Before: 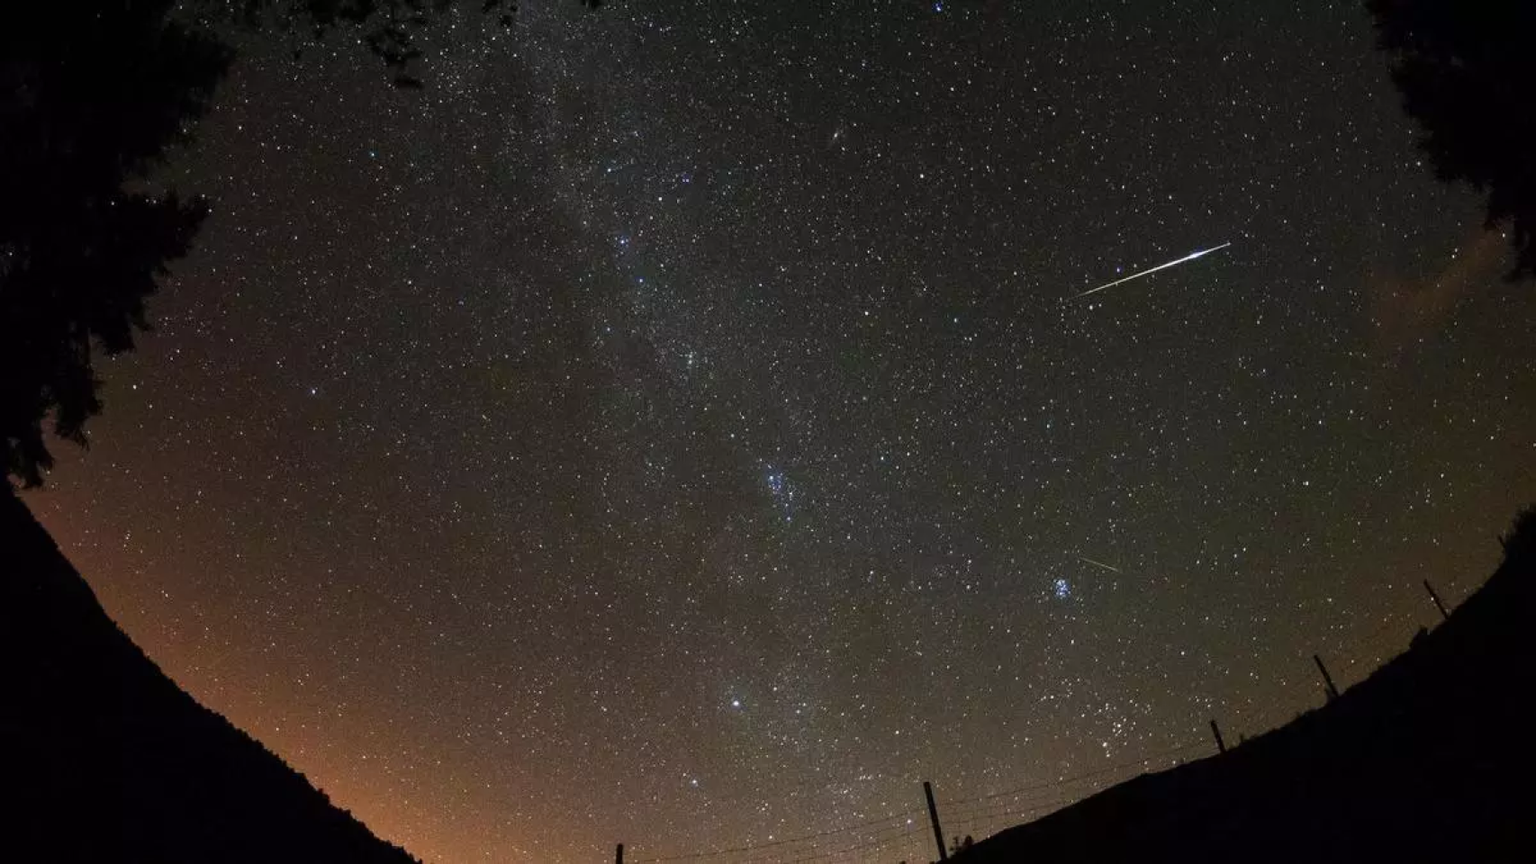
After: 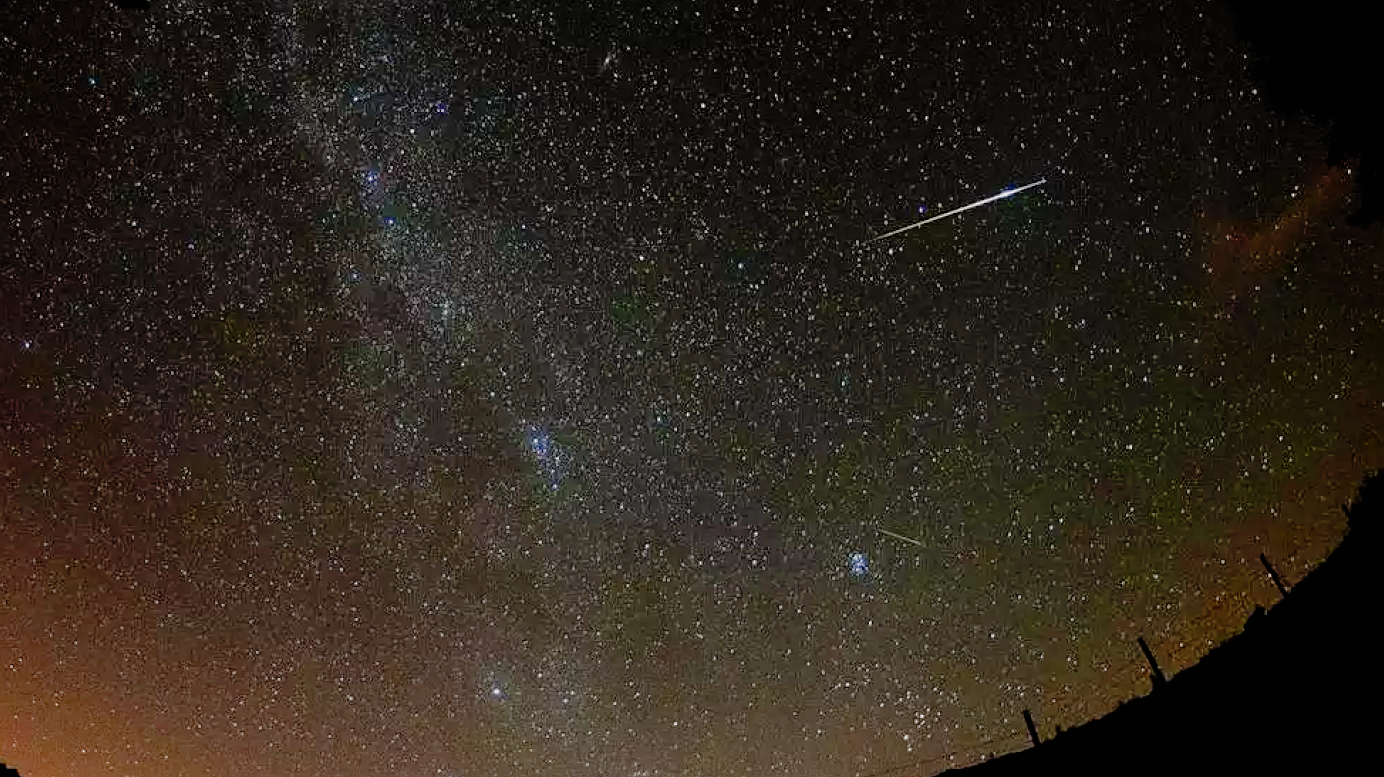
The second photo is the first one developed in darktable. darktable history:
sharpen: on, module defaults
filmic rgb: black relative exposure -7.99 EV, white relative exposure 4.03 EV, hardness 4.21, latitude 49.94%, contrast 1.101, add noise in highlights 0, preserve chrominance no, color science v3 (2019), use custom middle-gray values true, contrast in highlights soft
crop: left 18.86%, top 9.411%, right 0%, bottom 9.572%
shadows and highlights: highlights color adjustment 0.175%
